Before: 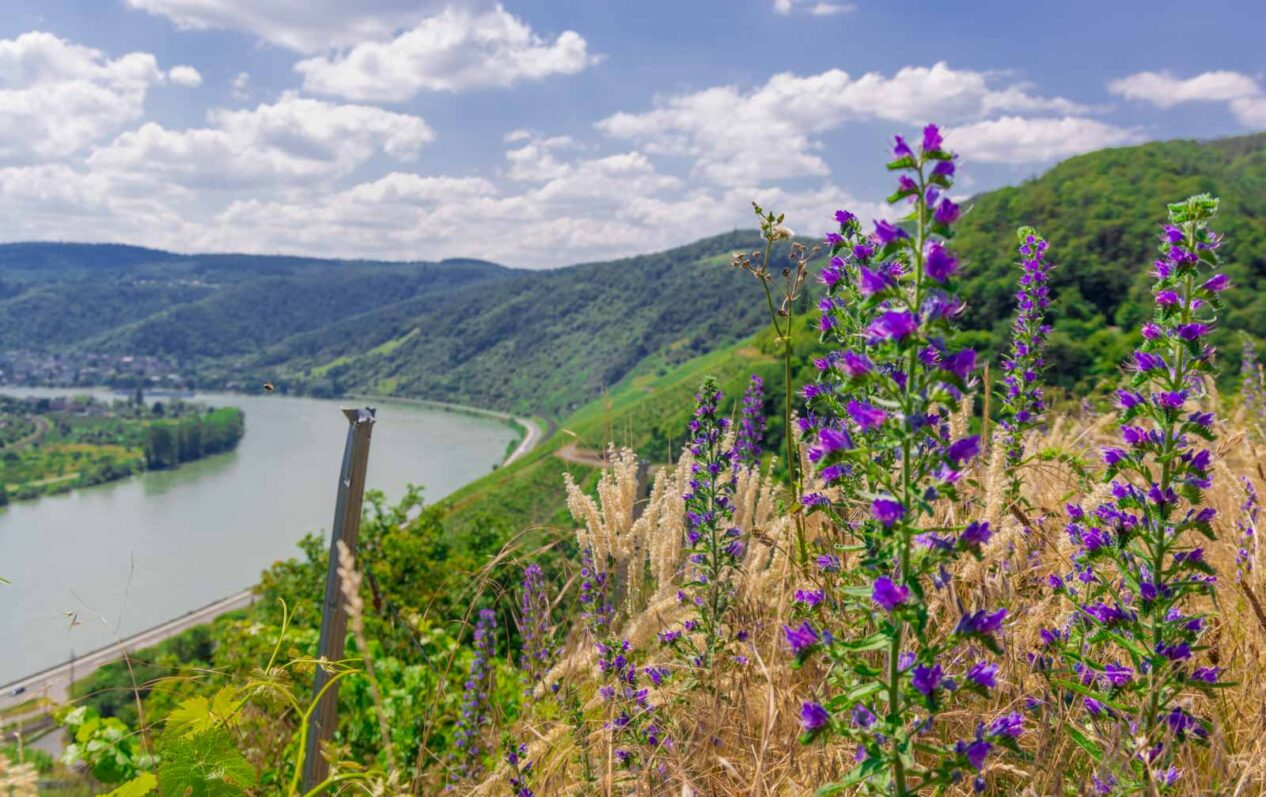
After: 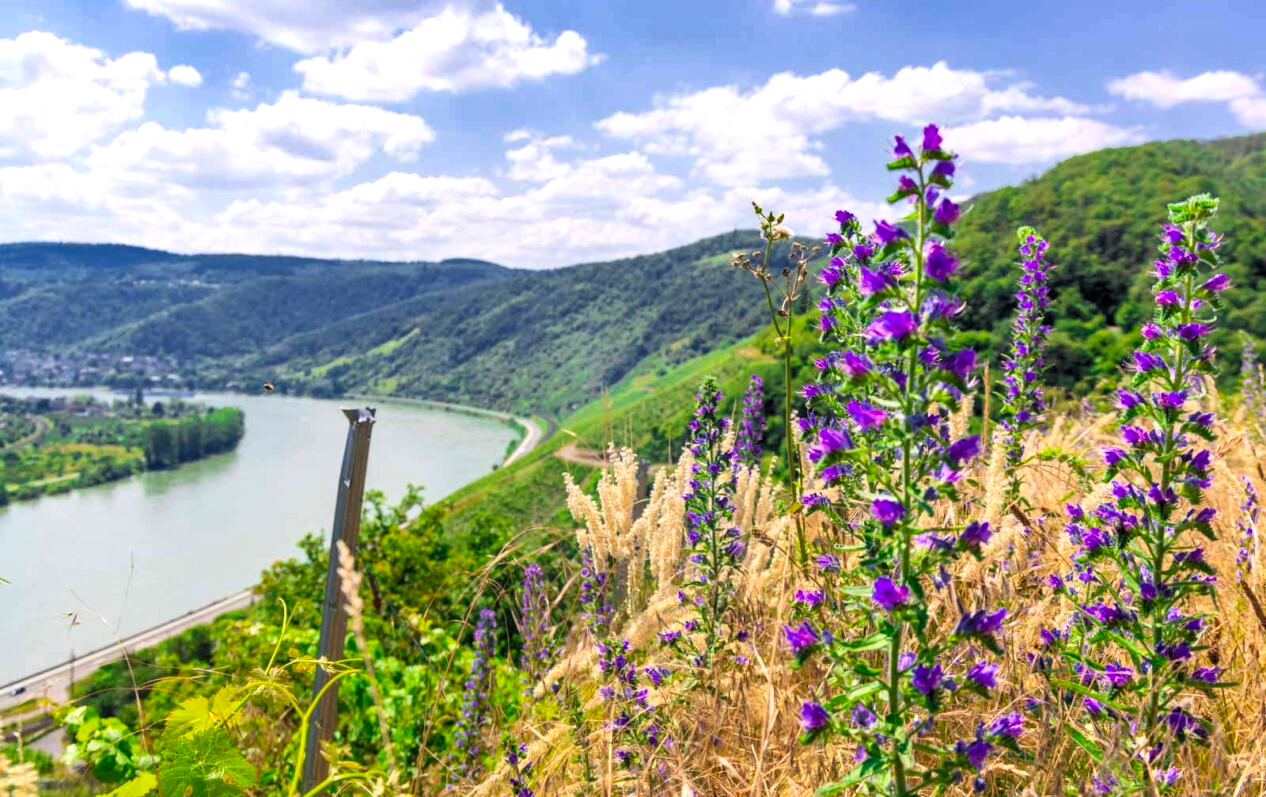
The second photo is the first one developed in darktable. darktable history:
shadows and highlights: soften with gaussian
contrast brightness saturation: contrast 0.204, brightness 0.16, saturation 0.223
levels: levels [0.062, 0.494, 0.925]
local contrast: mode bilateral grid, contrast 100, coarseness 100, detail 92%, midtone range 0.2
